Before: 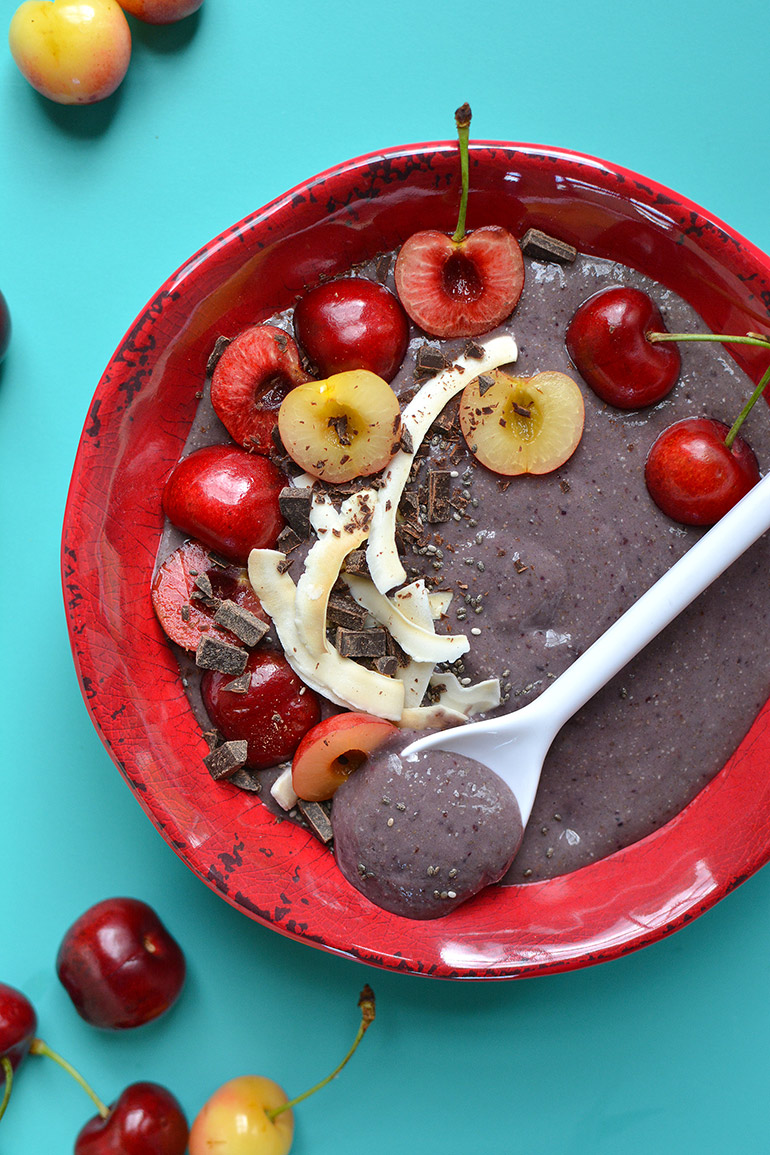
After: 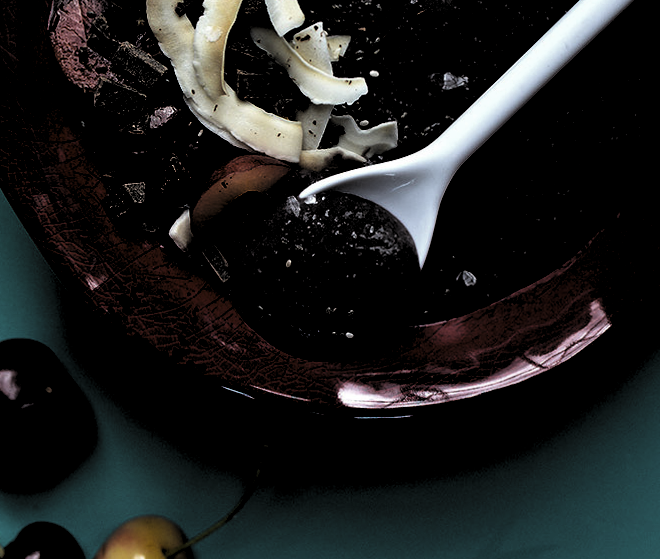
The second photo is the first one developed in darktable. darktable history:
crop and rotate: left 13.306%, top 48.129%, bottom 2.928%
rotate and perspective: rotation 0.174°, lens shift (vertical) 0.013, lens shift (horizontal) 0.019, shear 0.001, automatic cropping original format, crop left 0.007, crop right 0.991, crop top 0.016, crop bottom 0.997
levels: levels [0.514, 0.759, 1]
